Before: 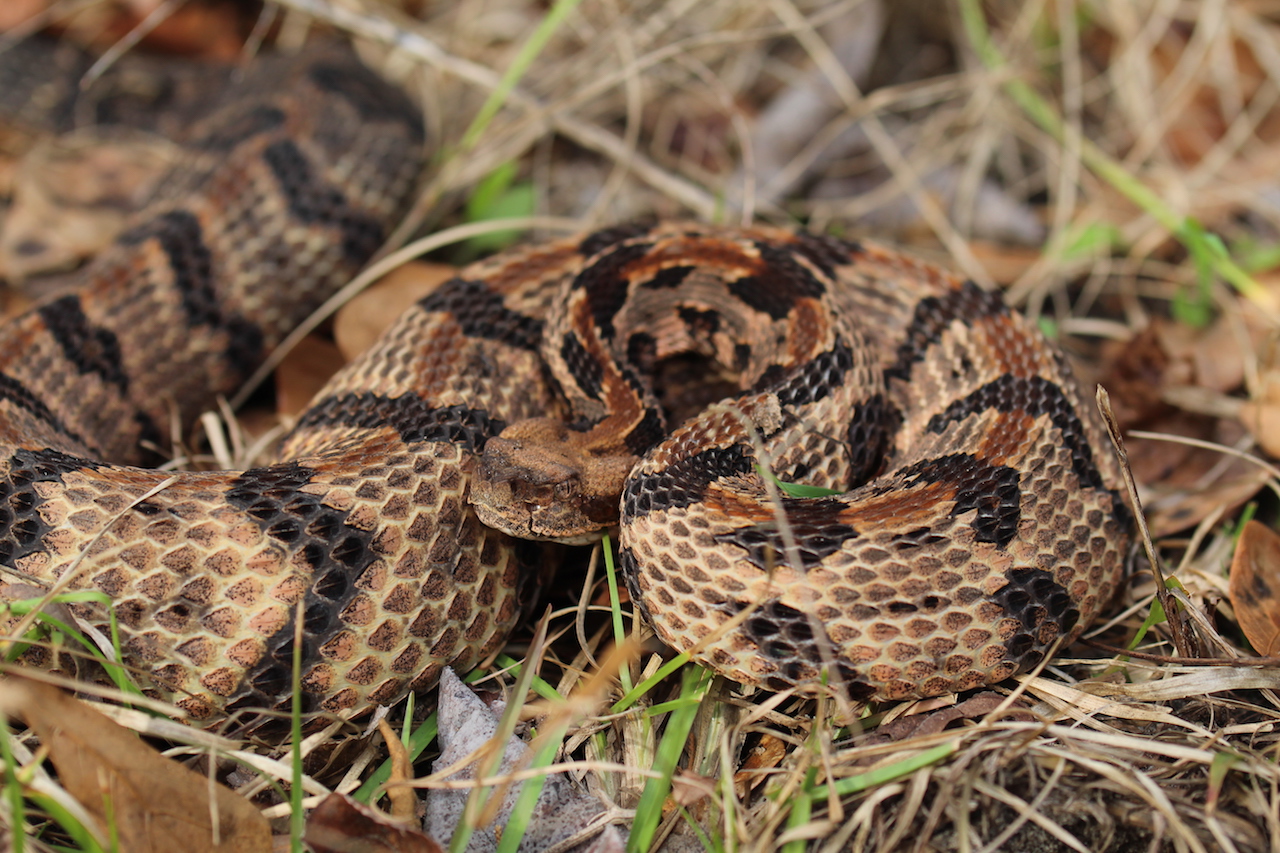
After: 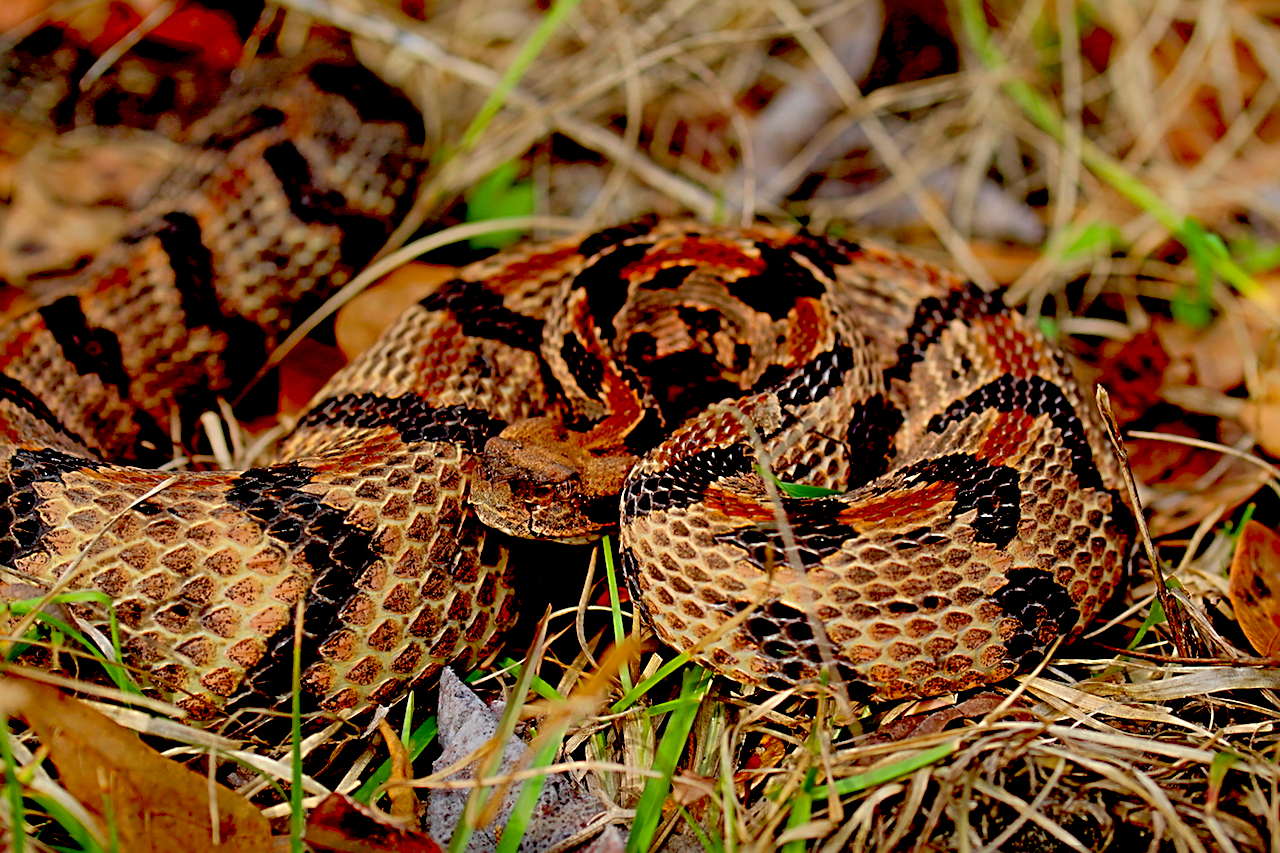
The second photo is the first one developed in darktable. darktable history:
exposure: black level correction 0.055, exposure -0.033 EV, compensate exposure bias true, compensate highlight preservation false
shadows and highlights: on, module defaults
sharpen: radius 2.84, amount 0.726
color correction: highlights b* -0.045, saturation 1.36
